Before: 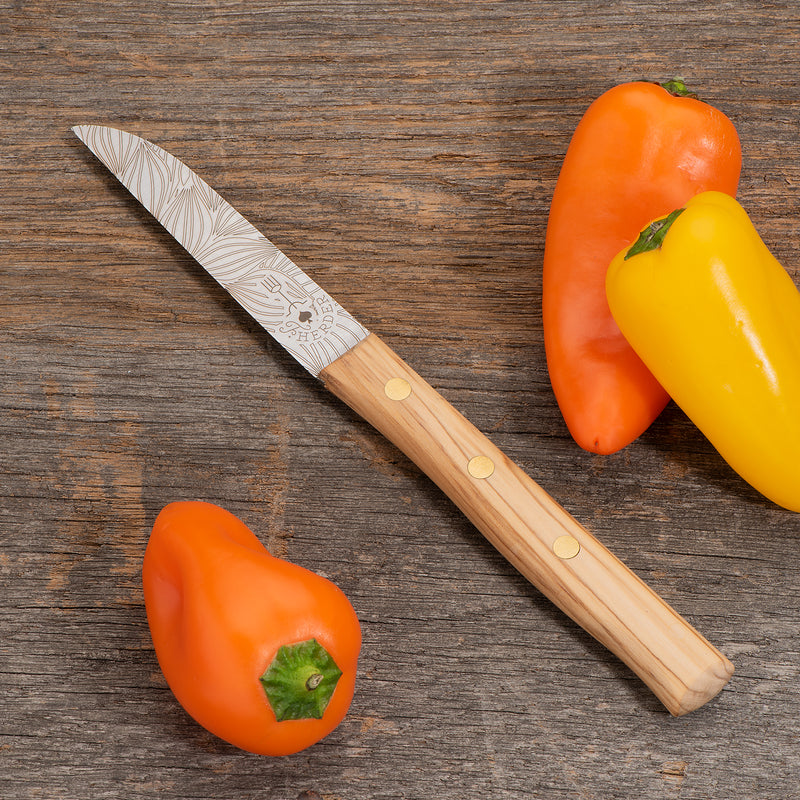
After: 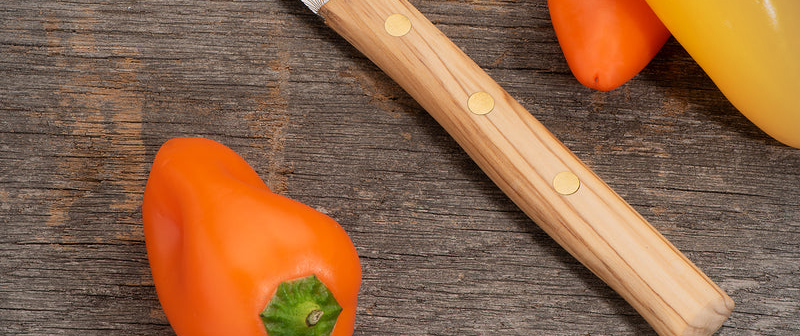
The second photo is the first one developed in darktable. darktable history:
vignetting: fall-off radius 60.65%
crop: top 45.551%, bottom 12.262%
